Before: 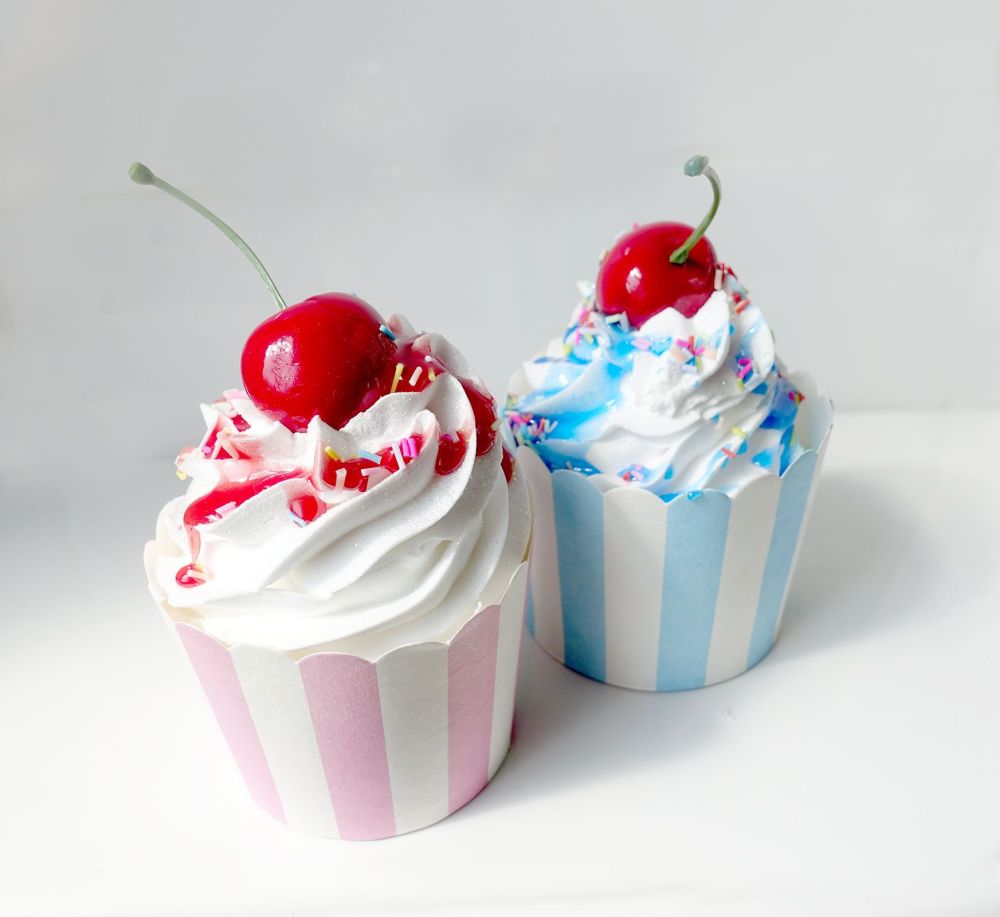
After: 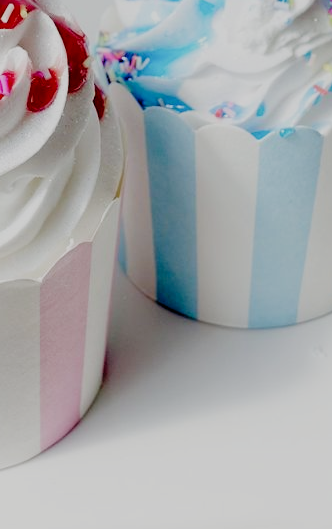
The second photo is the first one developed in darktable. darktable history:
crop: left 40.844%, top 39.638%, right 25.924%, bottom 2.653%
filmic rgb: black relative exposure -7.14 EV, white relative exposure 5.39 EV, hardness 3.02, add noise in highlights 0.001, preserve chrominance no, color science v4 (2020)
